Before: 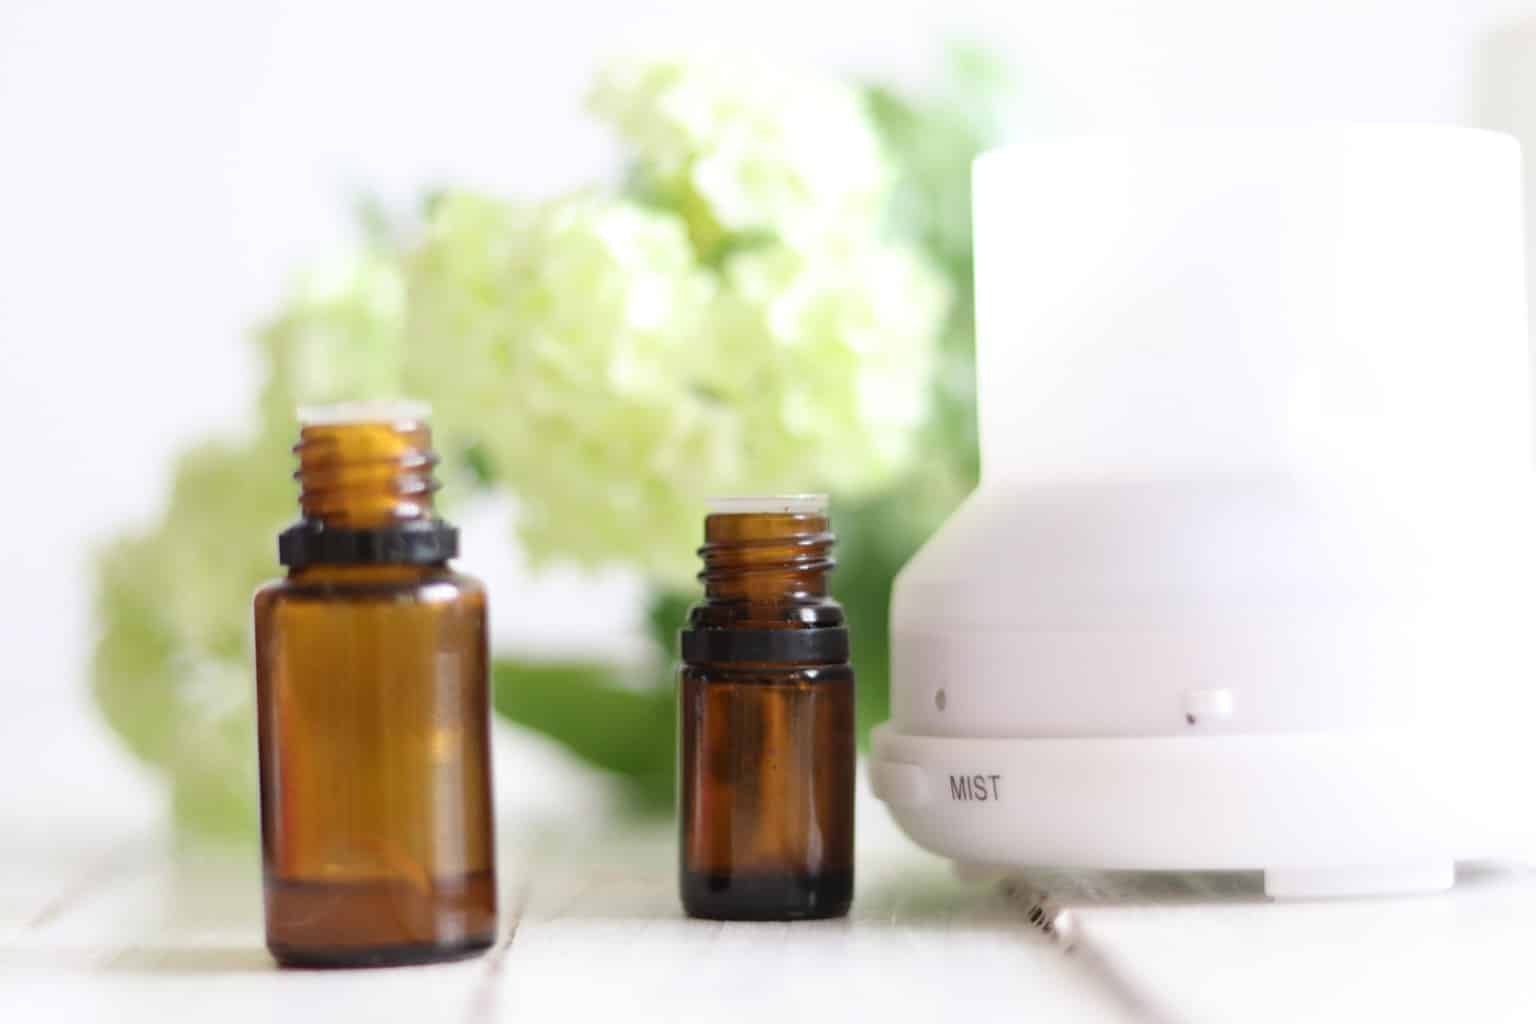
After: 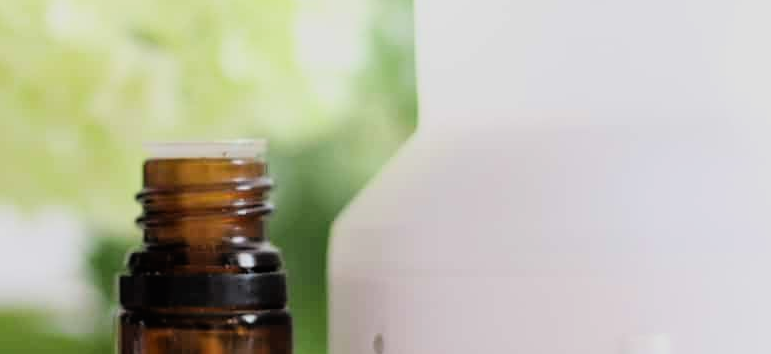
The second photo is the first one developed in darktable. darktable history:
crop: left 36.607%, top 34.735%, right 13.146%, bottom 30.611%
filmic rgb: black relative exposure -7.75 EV, white relative exposure 4.4 EV, threshold 3 EV, hardness 3.76, latitude 50%, contrast 1.1, color science v5 (2021), contrast in shadows safe, contrast in highlights safe, enable highlight reconstruction true
